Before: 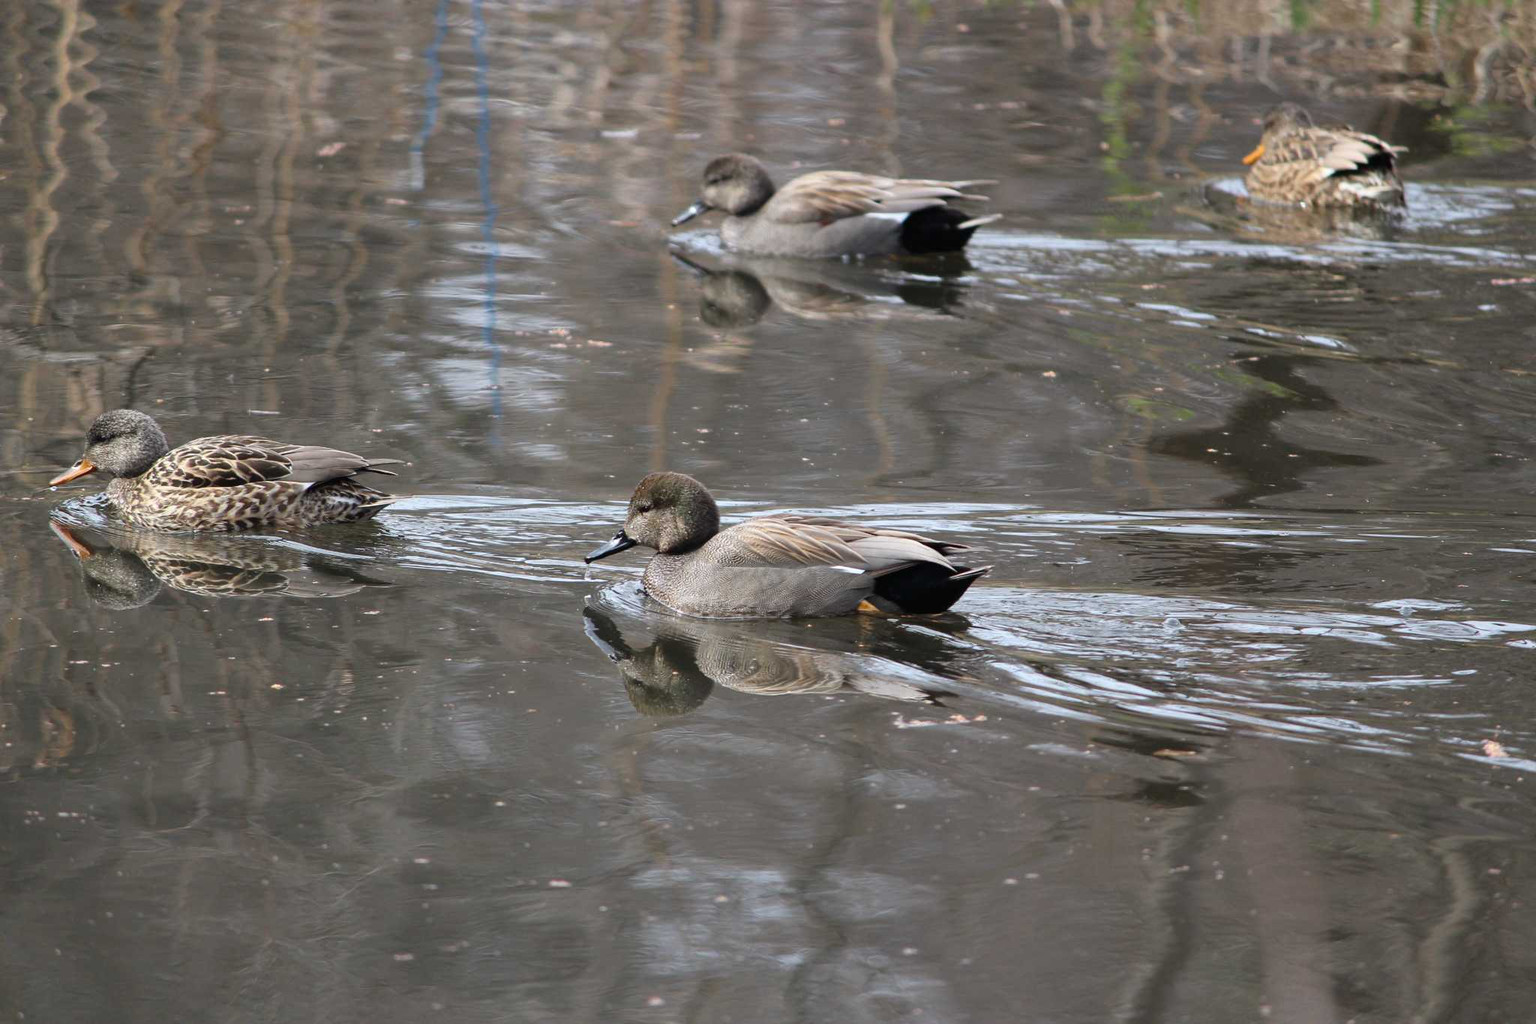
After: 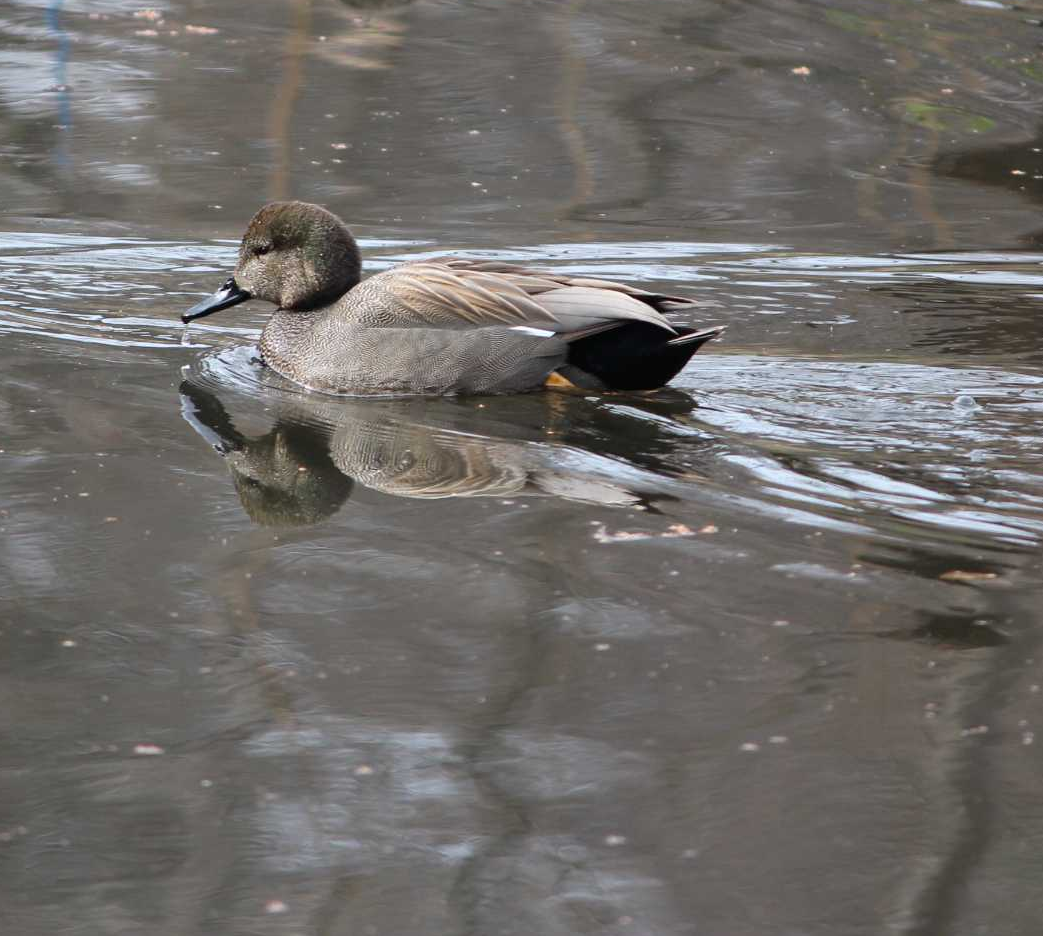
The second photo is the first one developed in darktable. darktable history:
crop and rotate: left 29.206%, top 31.392%, right 19.862%
